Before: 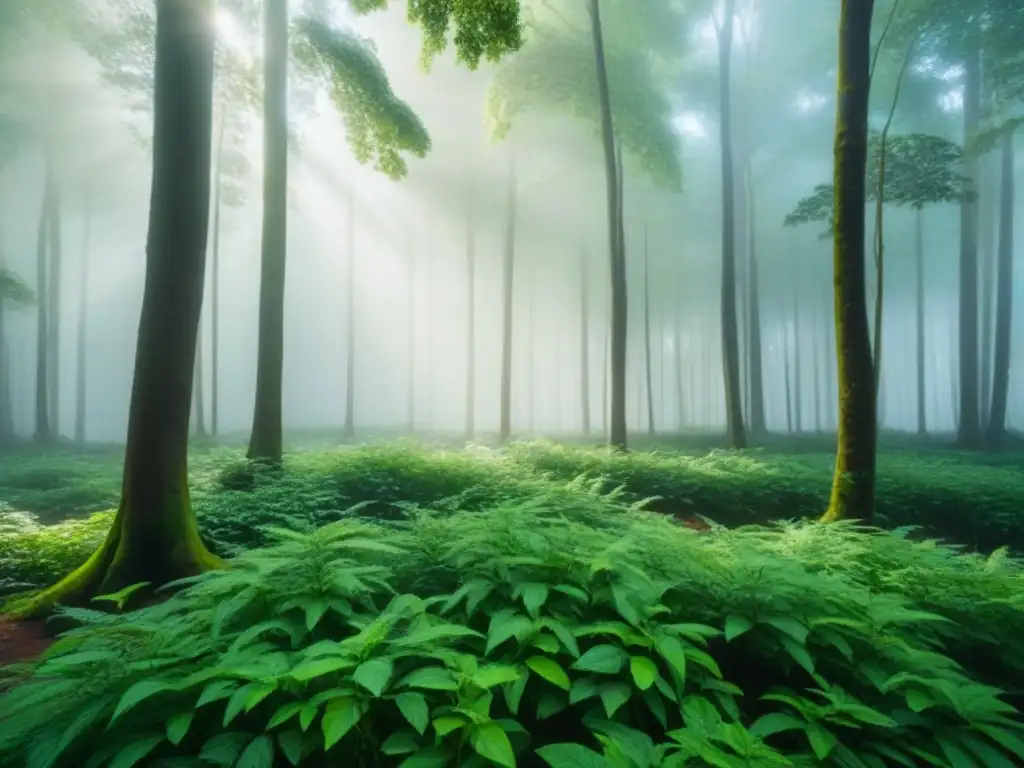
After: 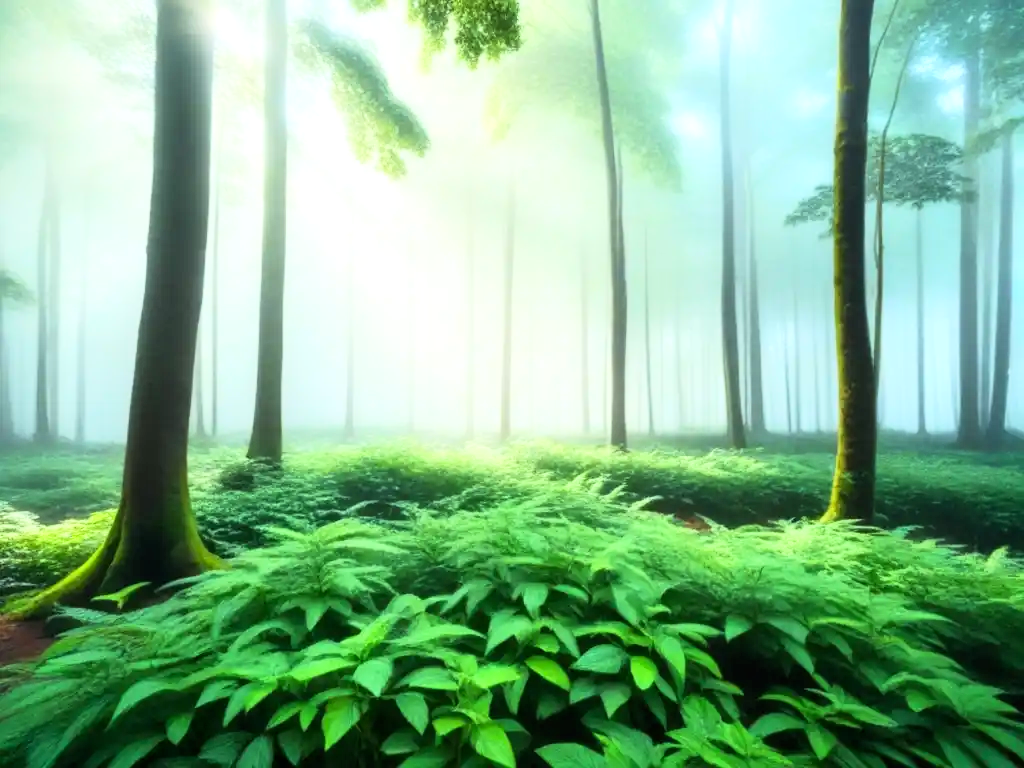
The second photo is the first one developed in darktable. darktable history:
base curve: curves: ch0 [(0, 0) (0.005, 0.002) (0.193, 0.295) (0.399, 0.664) (0.75, 0.928) (1, 1)]
exposure: black level correction 0.001, exposure 0.499 EV, compensate exposure bias true, compensate highlight preservation false
